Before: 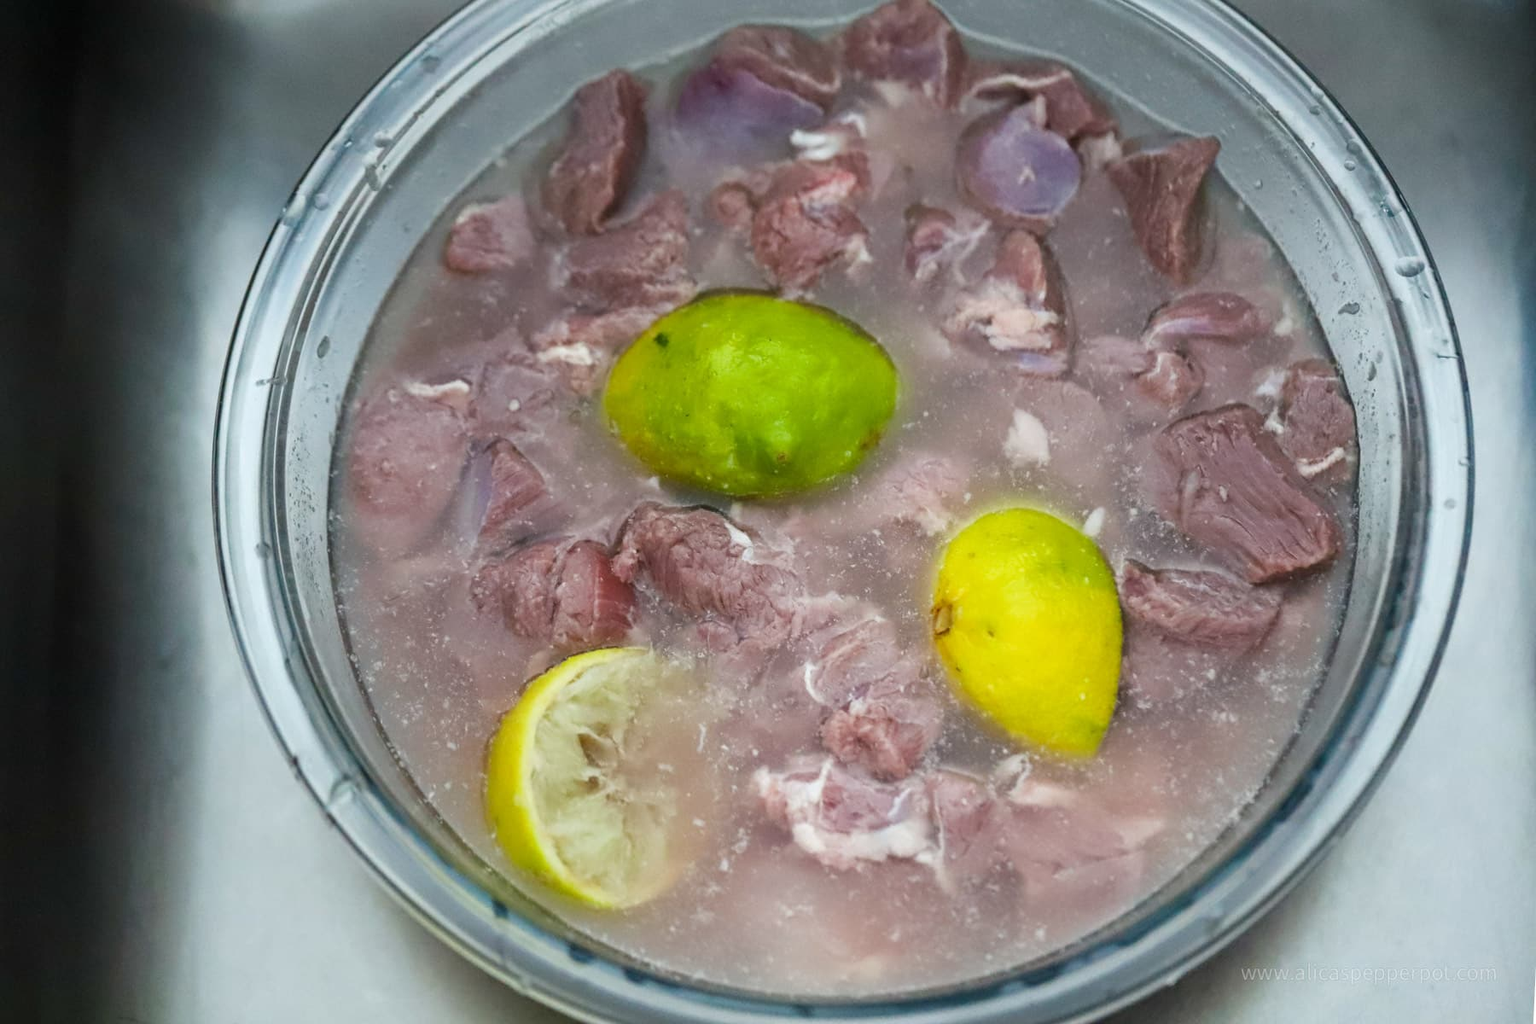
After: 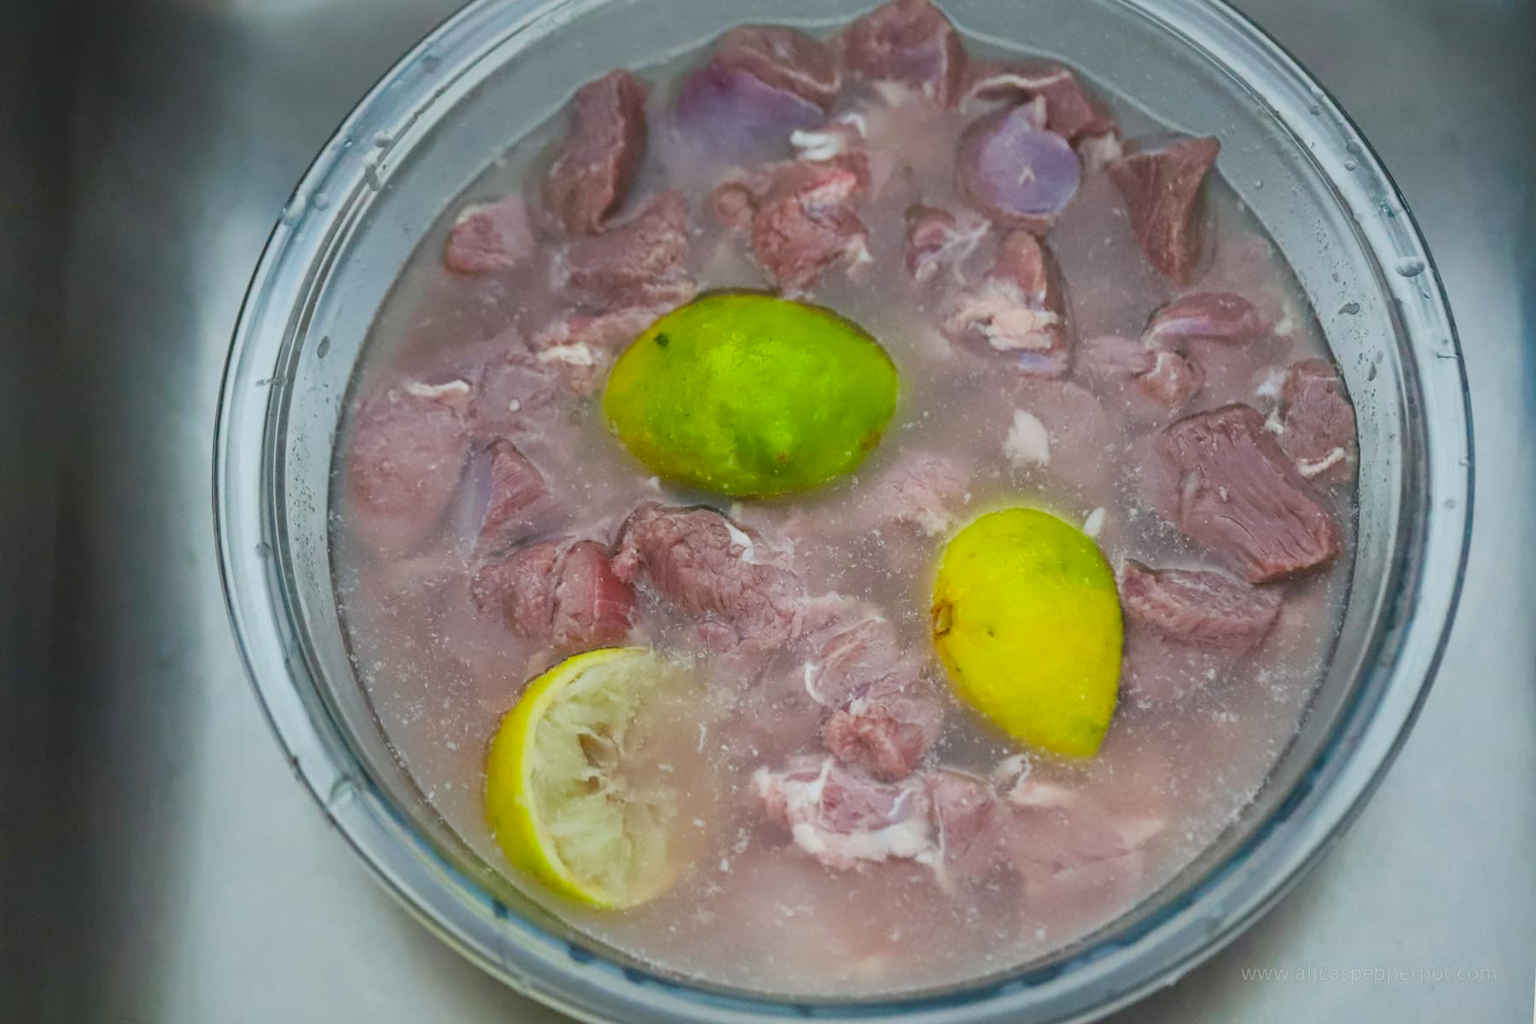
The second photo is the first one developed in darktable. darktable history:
shadows and highlights: on, module defaults
lowpass: radius 0.1, contrast 0.85, saturation 1.1, unbound 0
